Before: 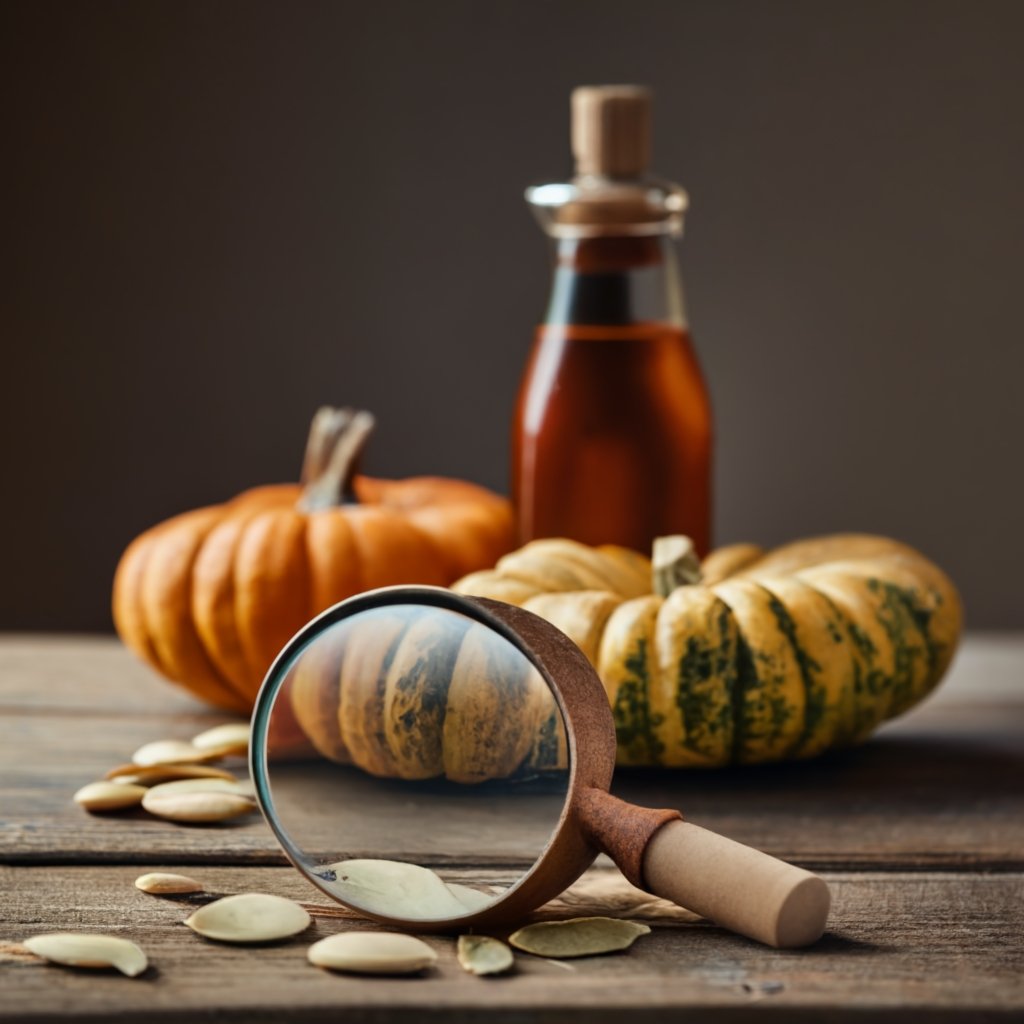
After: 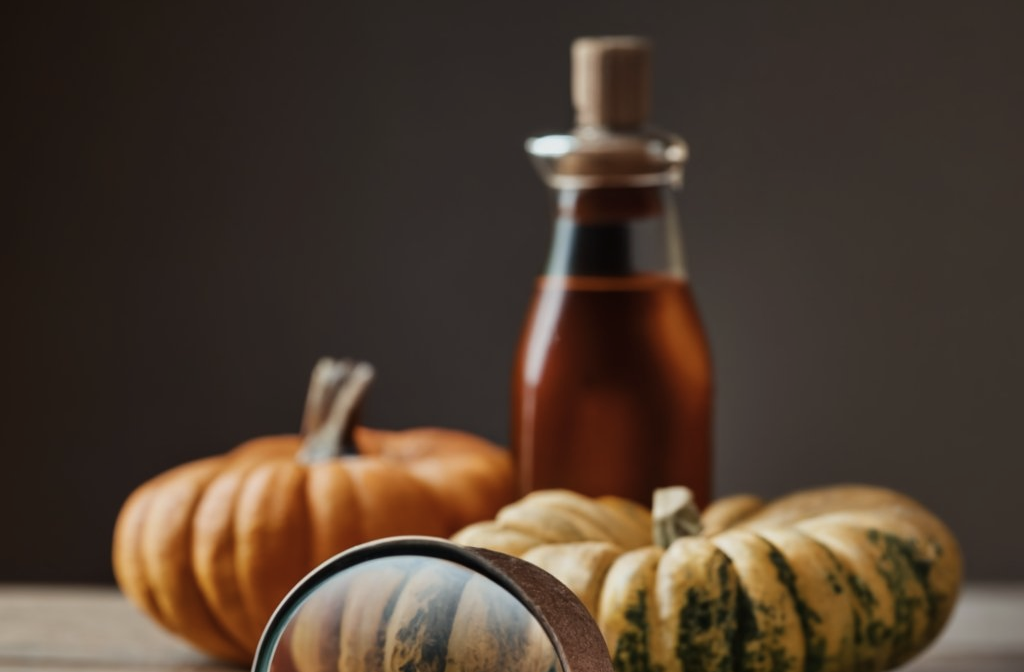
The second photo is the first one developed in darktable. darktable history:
levels: levels [0, 0.51, 1]
color correction: saturation 0.85
exposure: exposure -0.21 EV, compensate highlight preservation false
crop and rotate: top 4.848%, bottom 29.503%
